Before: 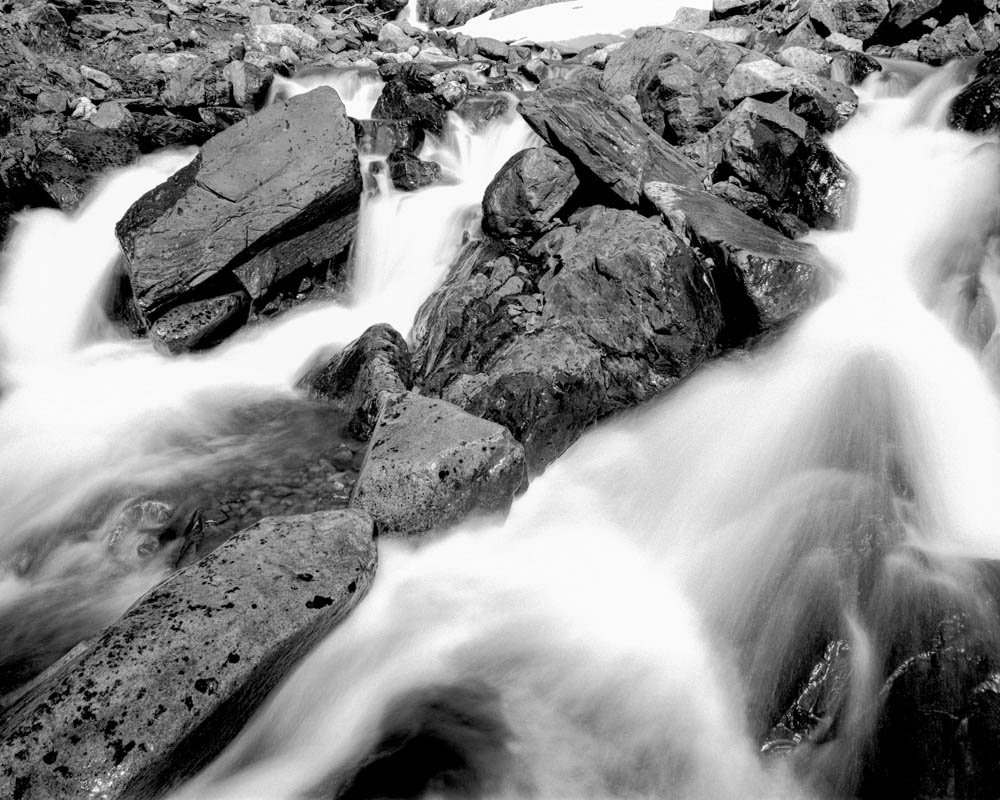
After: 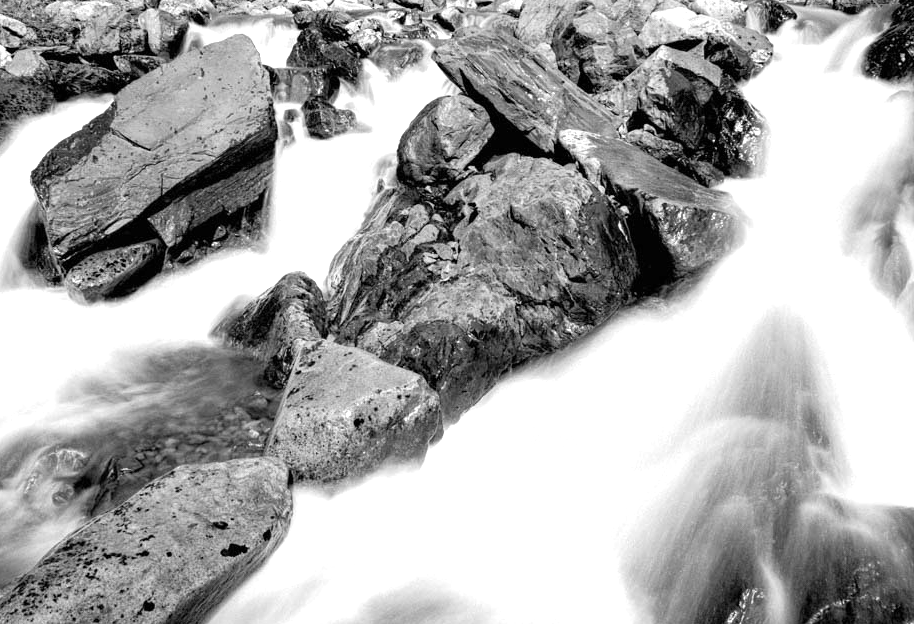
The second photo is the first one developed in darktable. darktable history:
exposure: black level correction 0, exposure 0.695 EV, compensate highlight preservation false
crop: left 8.555%, top 6.54%, bottom 15.339%
